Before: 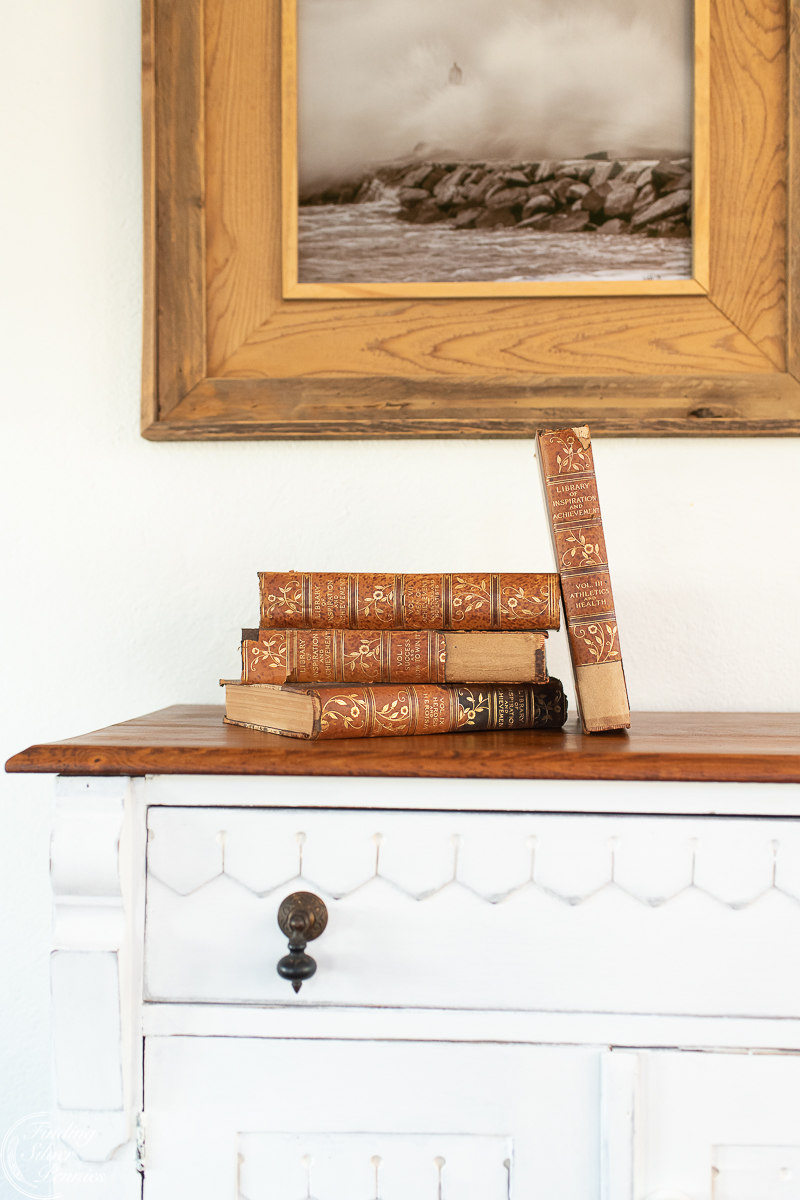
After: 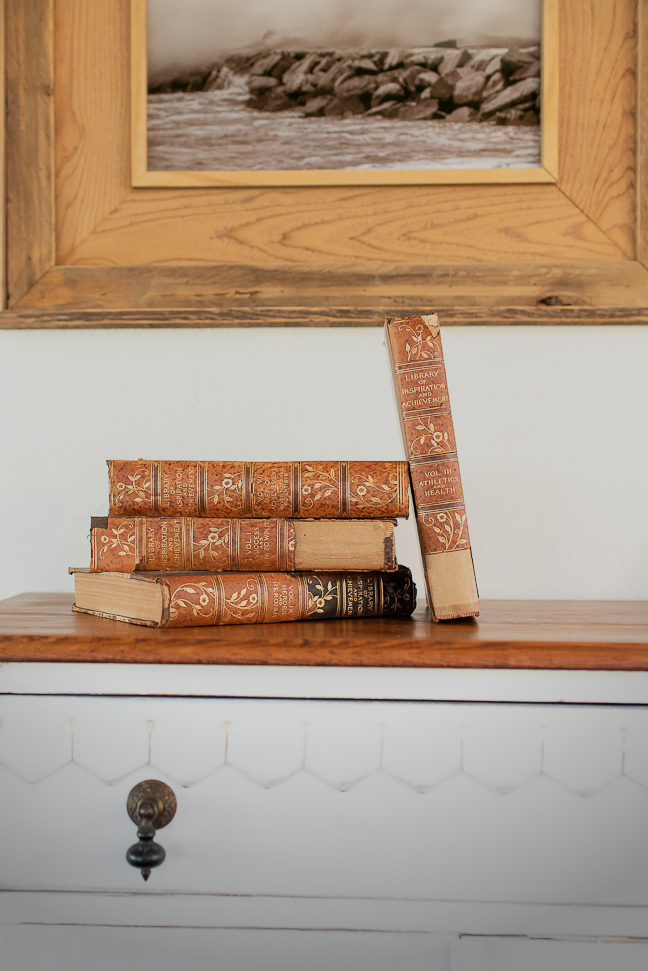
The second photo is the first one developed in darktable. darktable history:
crop: left 18.898%, top 9.377%, right 0%, bottom 9.688%
filmic rgb: black relative exposure -7.65 EV, white relative exposure 4.56 EV, threshold 3.03 EV, hardness 3.61, enable highlight reconstruction true
vignetting: brightness -0.586, saturation -0.11, center (-0.067, -0.307)
tone equalizer: on, module defaults
